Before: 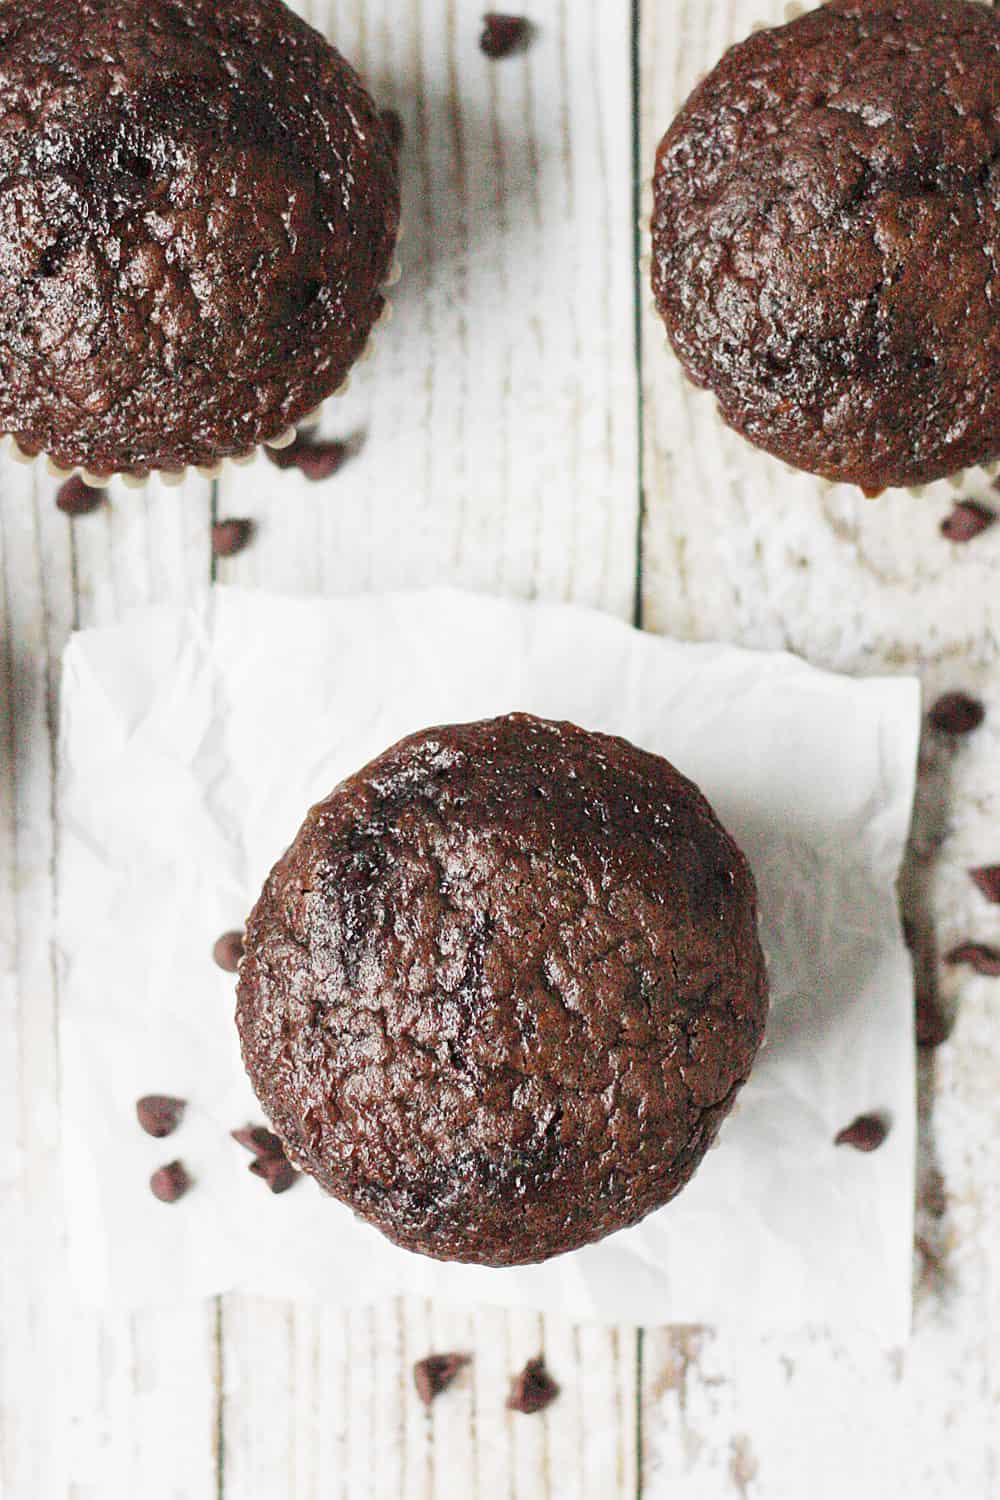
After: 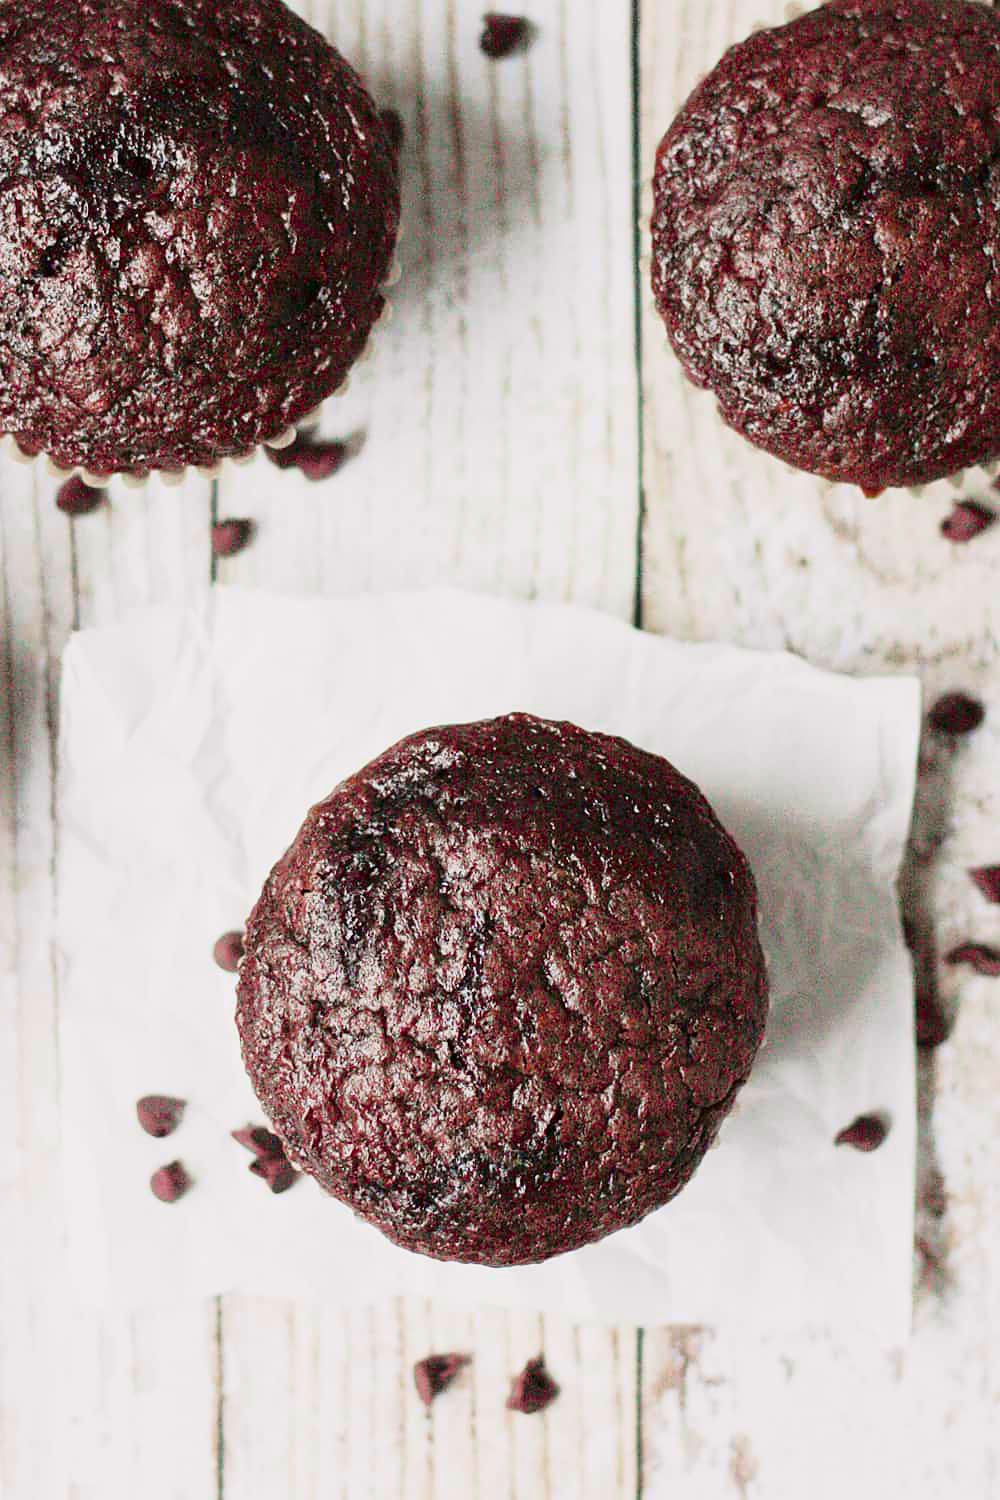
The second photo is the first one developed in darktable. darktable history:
color balance rgb: perceptual saturation grading › global saturation 30%, global vibrance 10%
tone curve: curves: ch0 [(0, 0) (0.139, 0.081) (0.304, 0.259) (0.502, 0.505) (0.683, 0.676) (0.761, 0.773) (0.858, 0.858) (0.987, 0.945)]; ch1 [(0, 0) (0.172, 0.123) (0.304, 0.288) (0.414, 0.44) (0.472, 0.473) (0.502, 0.508) (0.54, 0.543) (0.583, 0.601) (0.638, 0.654) (0.741, 0.783) (1, 1)]; ch2 [(0, 0) (0.411, 0.424) (0.485, 0.476) (0.502, 0.502) (0.557, 0.54) (0.631, 0.576) (1, 1)], color space Lab, independent channels, preserve colors none
